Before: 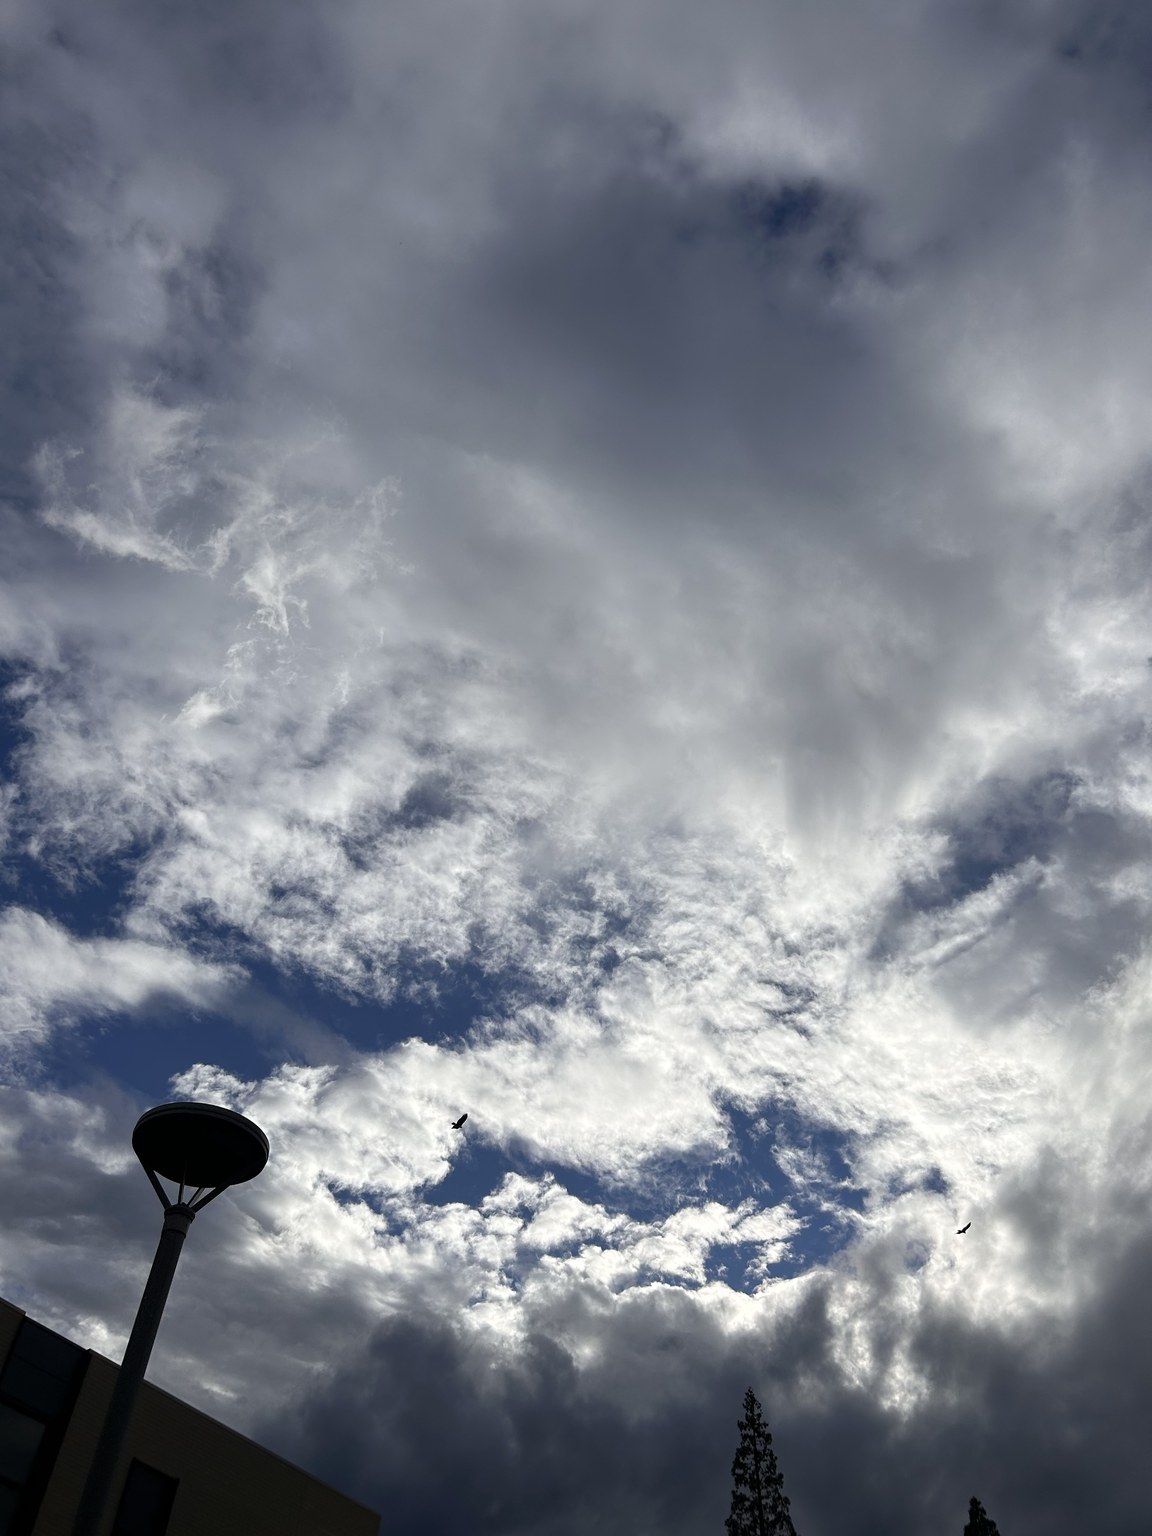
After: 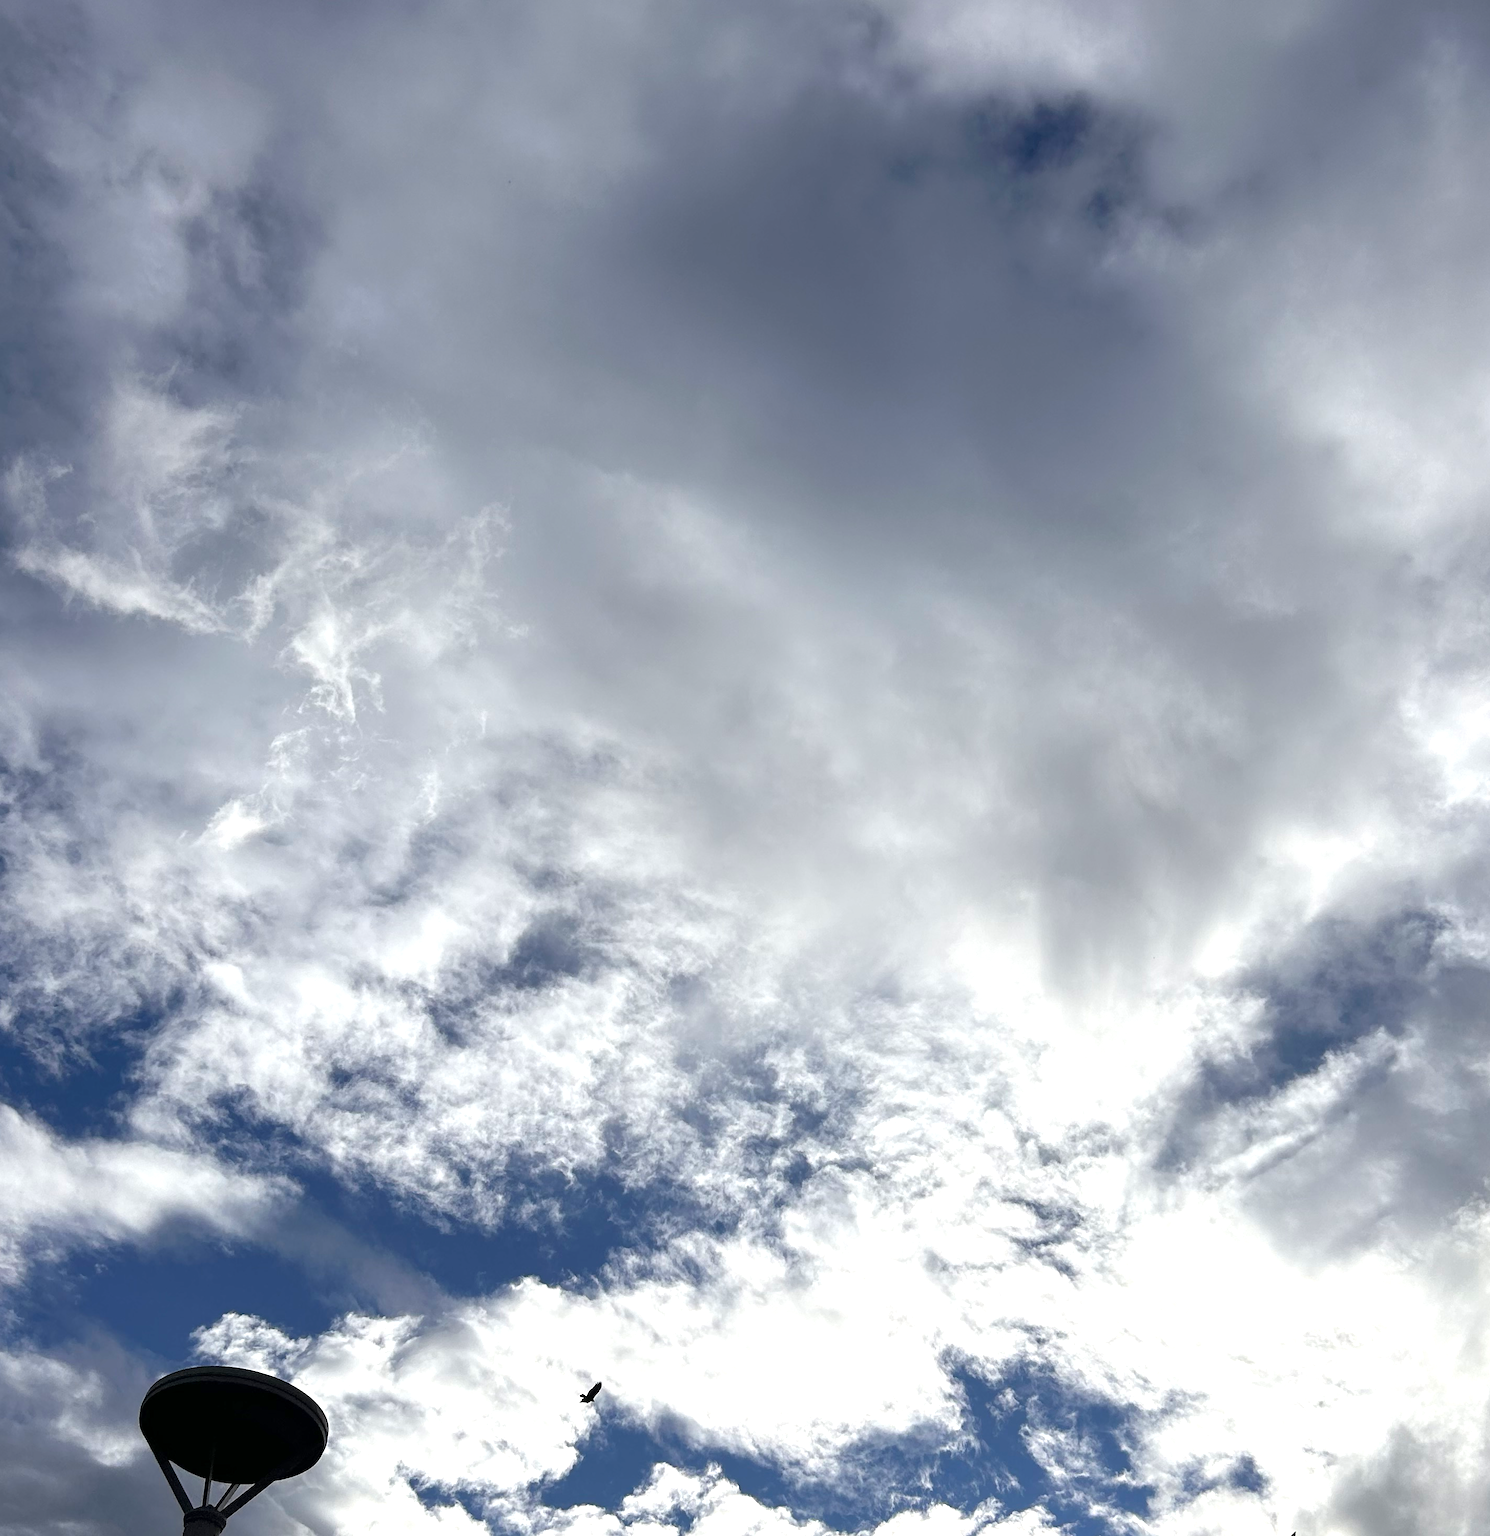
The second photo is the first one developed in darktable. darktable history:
exposure: exposure 0.6 EV, compensate highlight preservation false
crop: left 2.737%, top 7.287%, right 3.421%, bottom 20.179%
